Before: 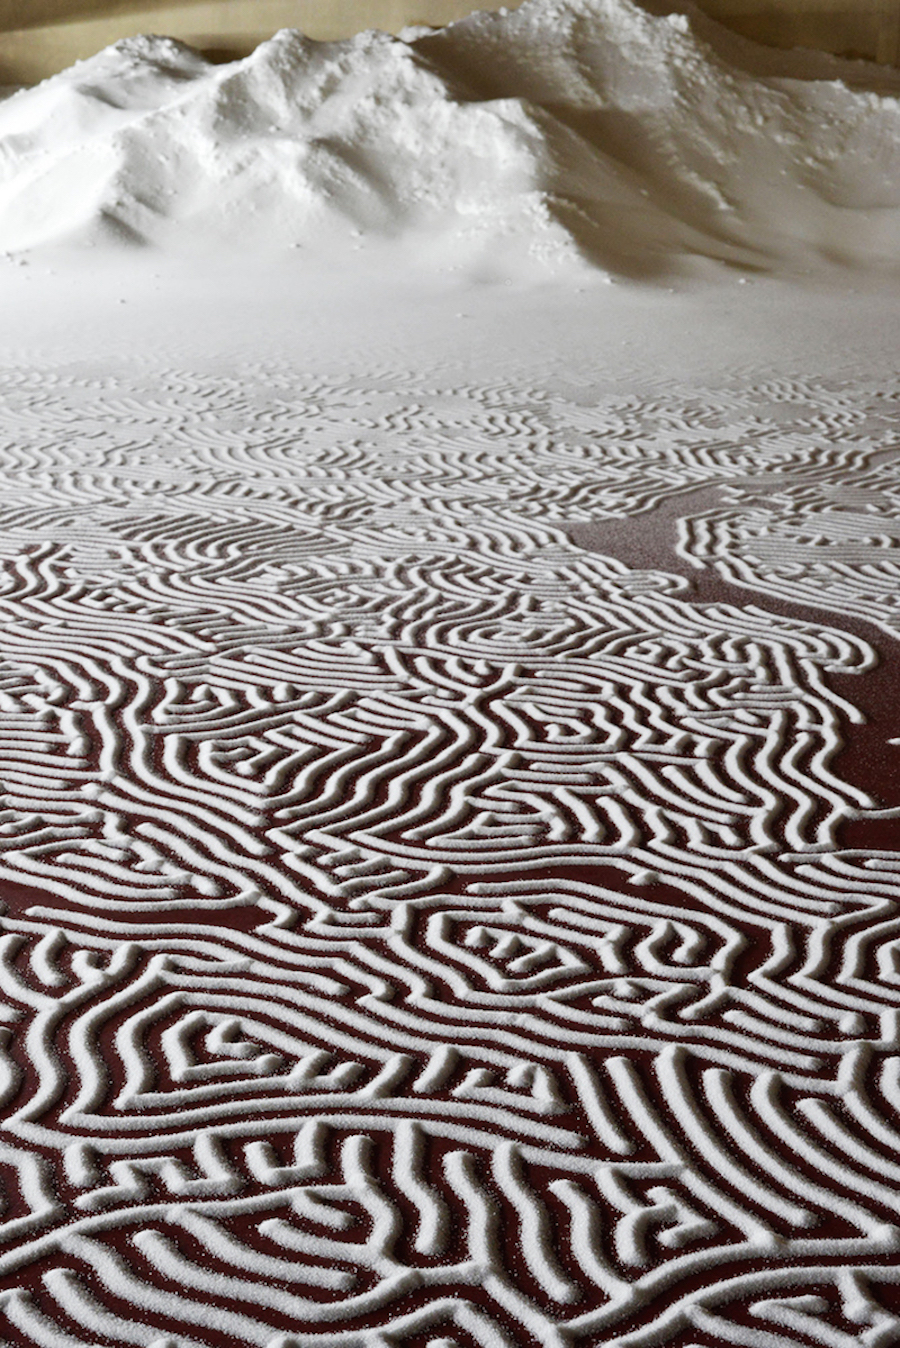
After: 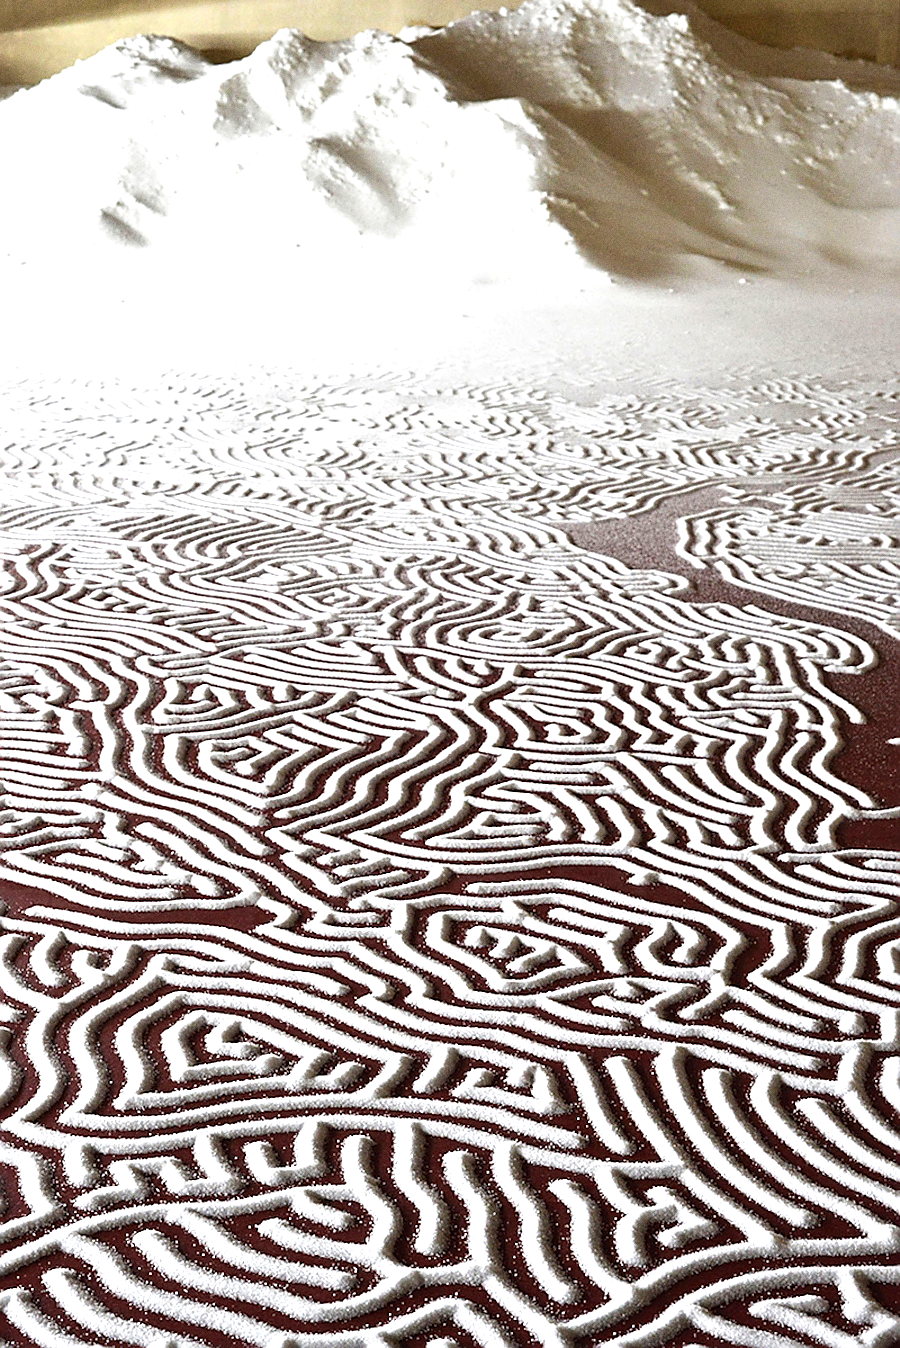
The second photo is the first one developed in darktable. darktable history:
grain: on, module defaults
sharpen: radius 1.4, amount 1.25, threshold 0.7
exposure: exposure 0.95 EV, compensate highlight preservation false
